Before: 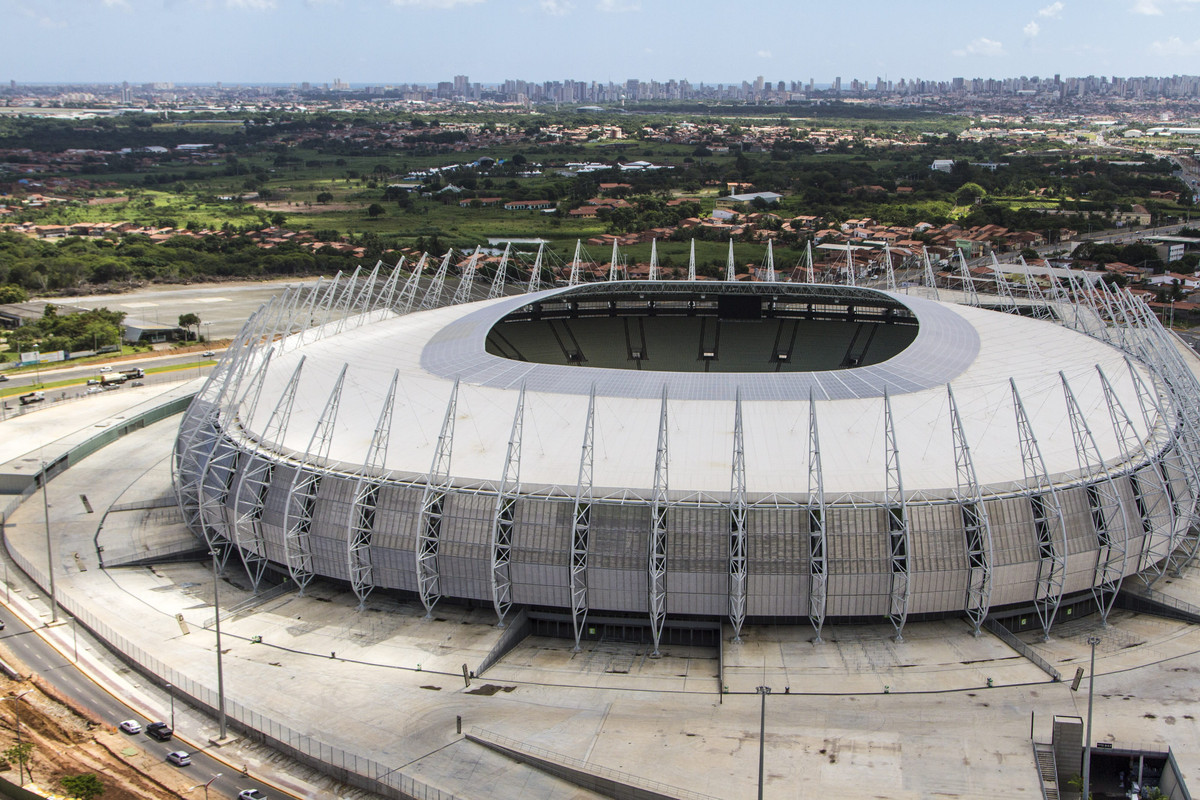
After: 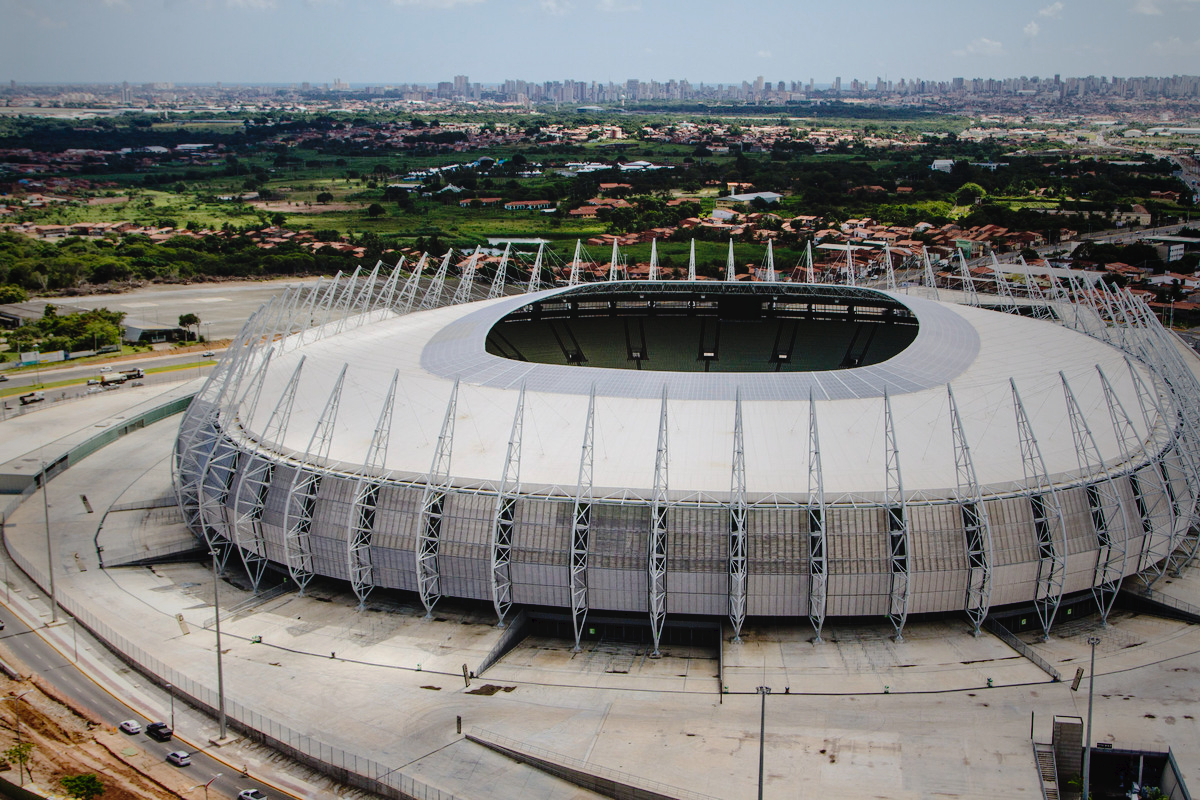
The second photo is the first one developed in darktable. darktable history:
vignetting: fall-off start 18.75%, fall-off radius 137.25%, saturation -0.035, width/height ratio 0.628, shape 0.599, unbound false
tone curve: curves: ch0 [(0, 0) (0.003, 0.041) (0.011, 0.042) (0.025, 0.041) (0.044, 0.043) (0.069, 0.048) (0.1, 0.059) (0.136, 0.079) (0.177, 0.107) (0.224, 0.152) (0.277, 0.235) (0.335, 0.331) (0.399, 0.427) (0.468, 0.512) (0.543, 0.595) (0.623, 0.668) (0.709, 0.736) (0.801, 0.813) (0.898, 0.891) (1, 1)], preserve colors none
